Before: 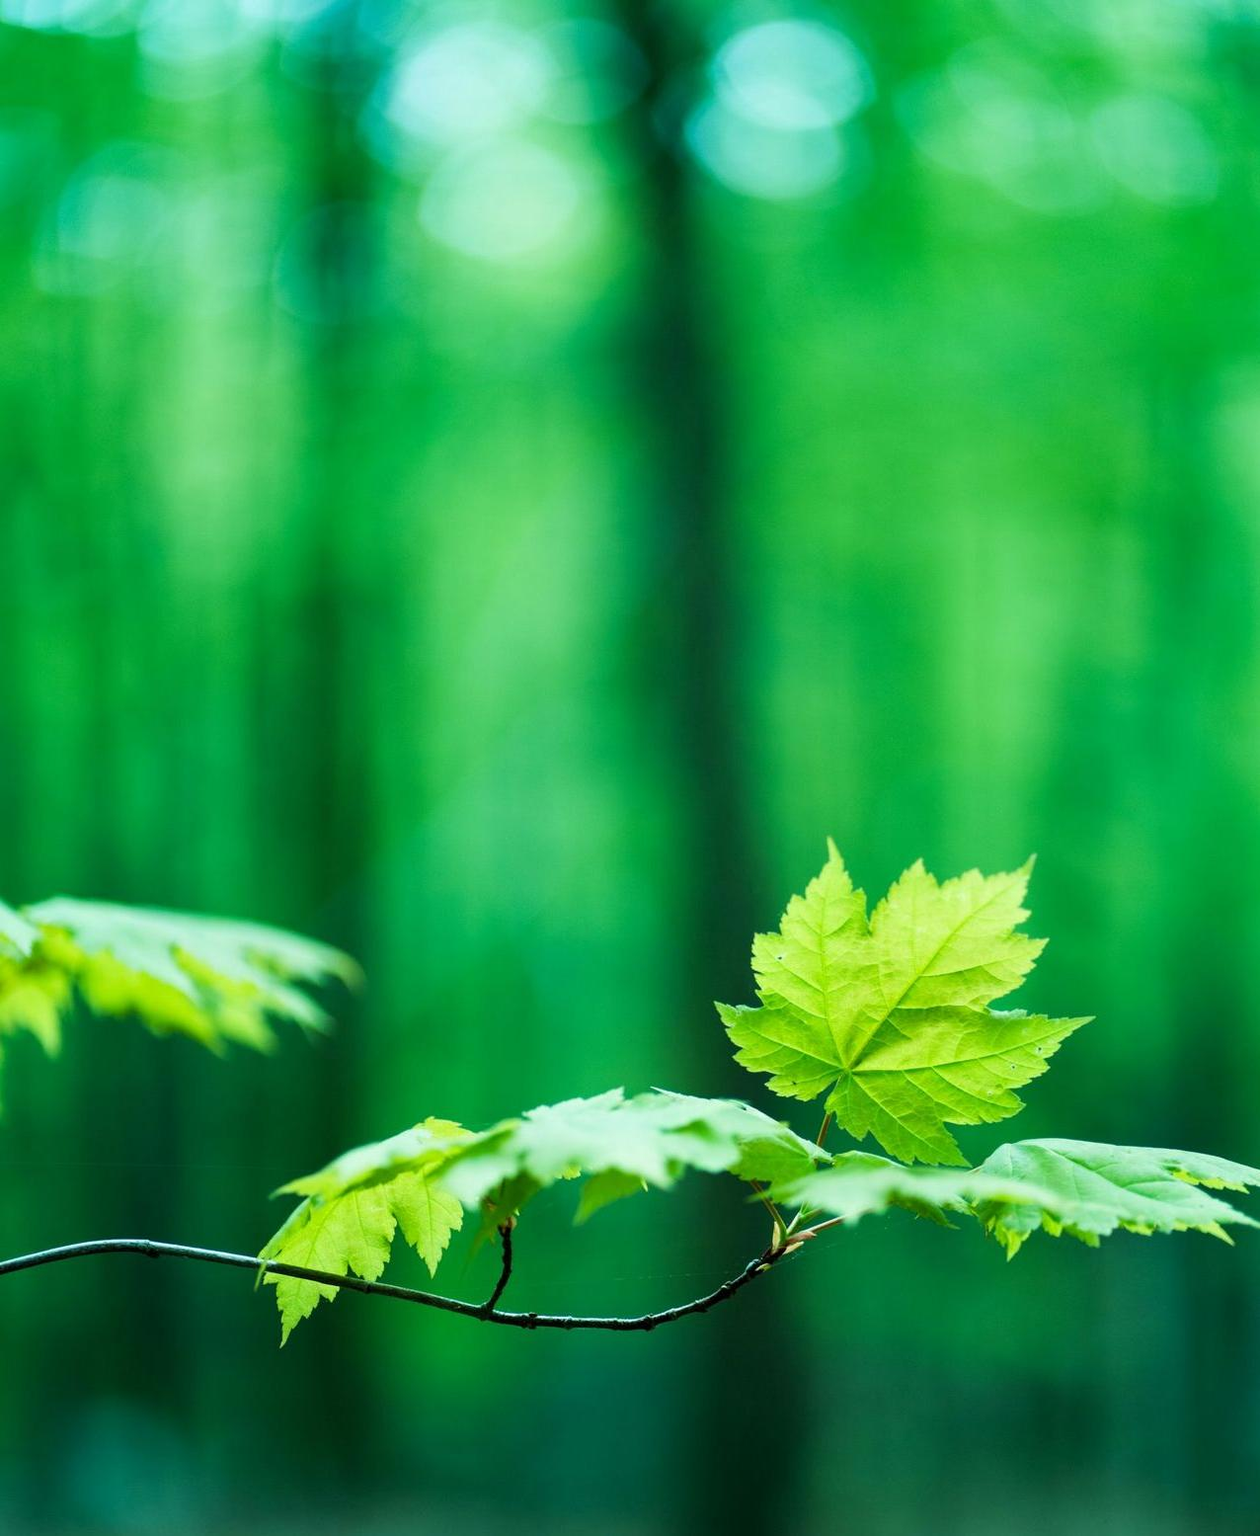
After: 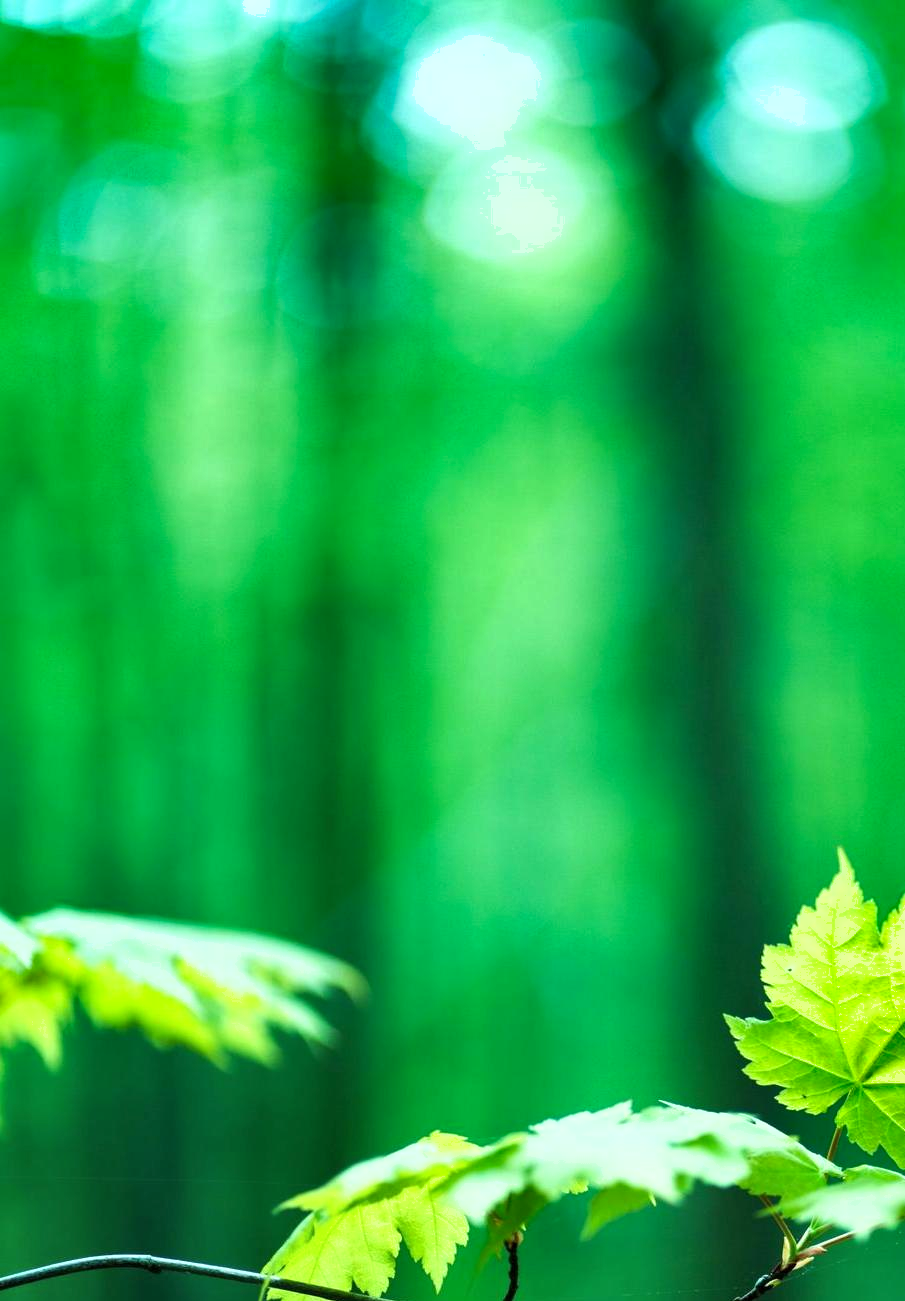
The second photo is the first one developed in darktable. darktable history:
shadows and highlights: white point adjustment 1.02, soften with gaussian
tone equalizer: edges refinement/feathering 500, mask exposure compensation -1.57 EV, preserve details no
exposure: exposure 0.403 EV, compensate exposure bias true, compensate highlight preservation false
crop: right 29.052%, bottom 16.288%
